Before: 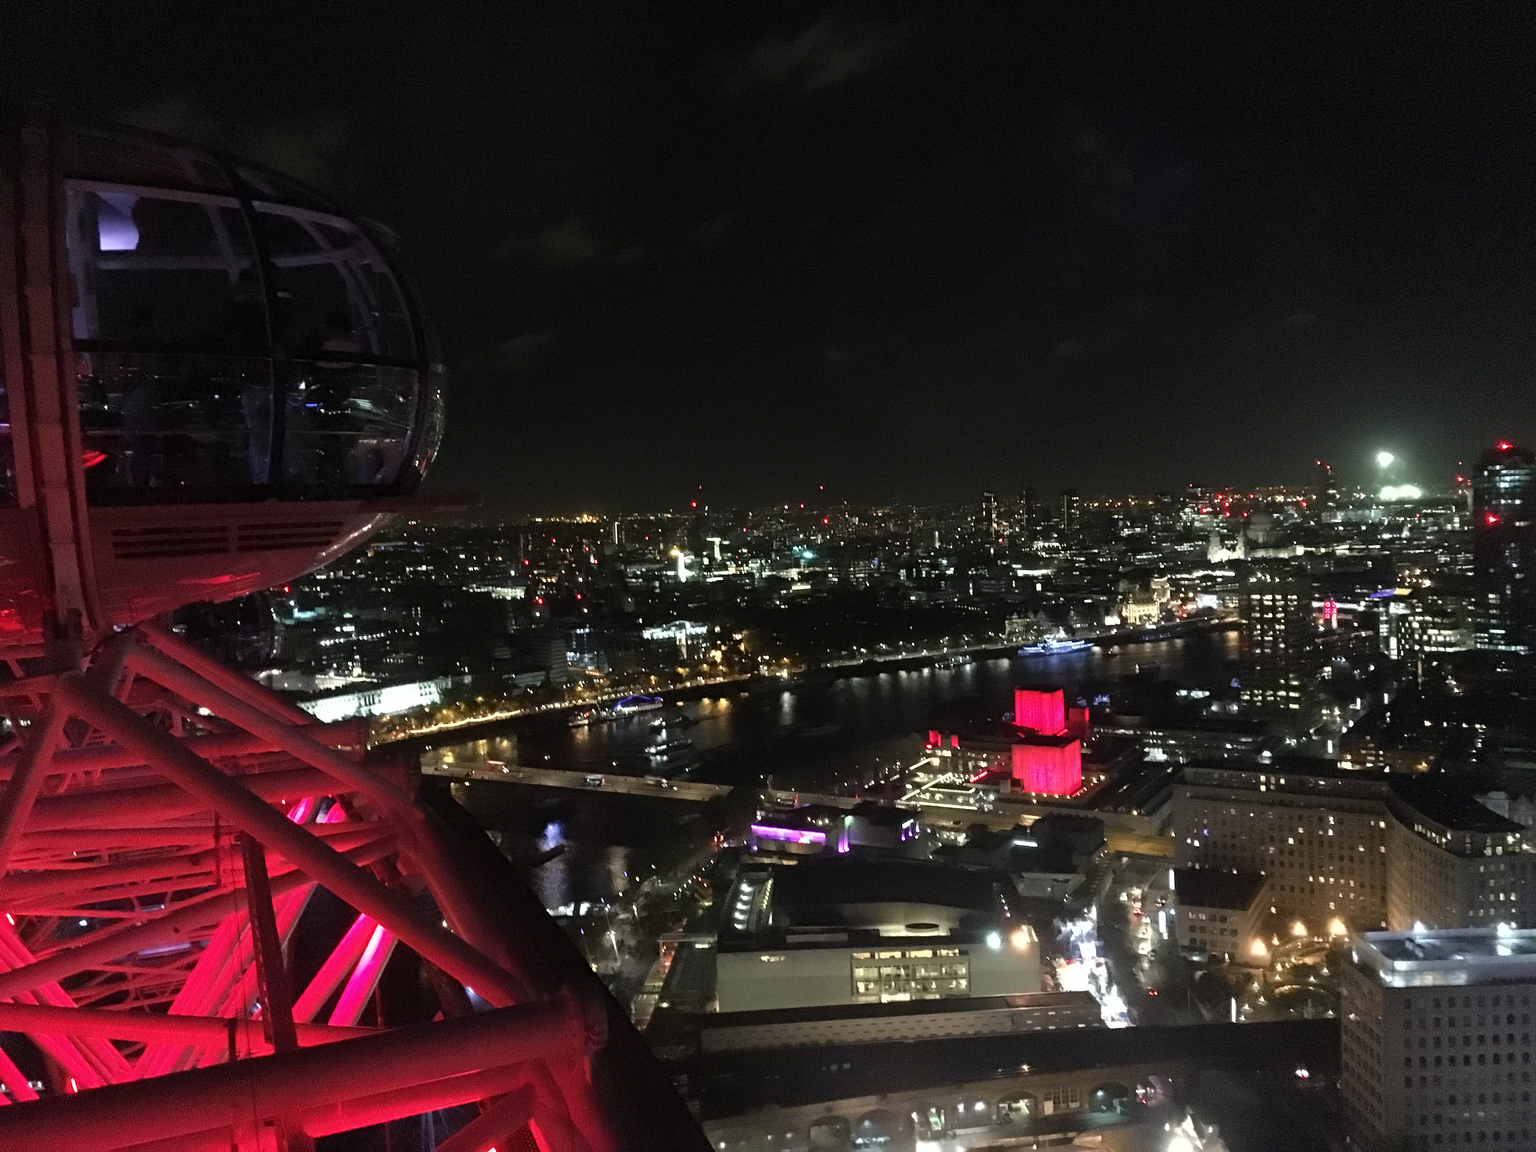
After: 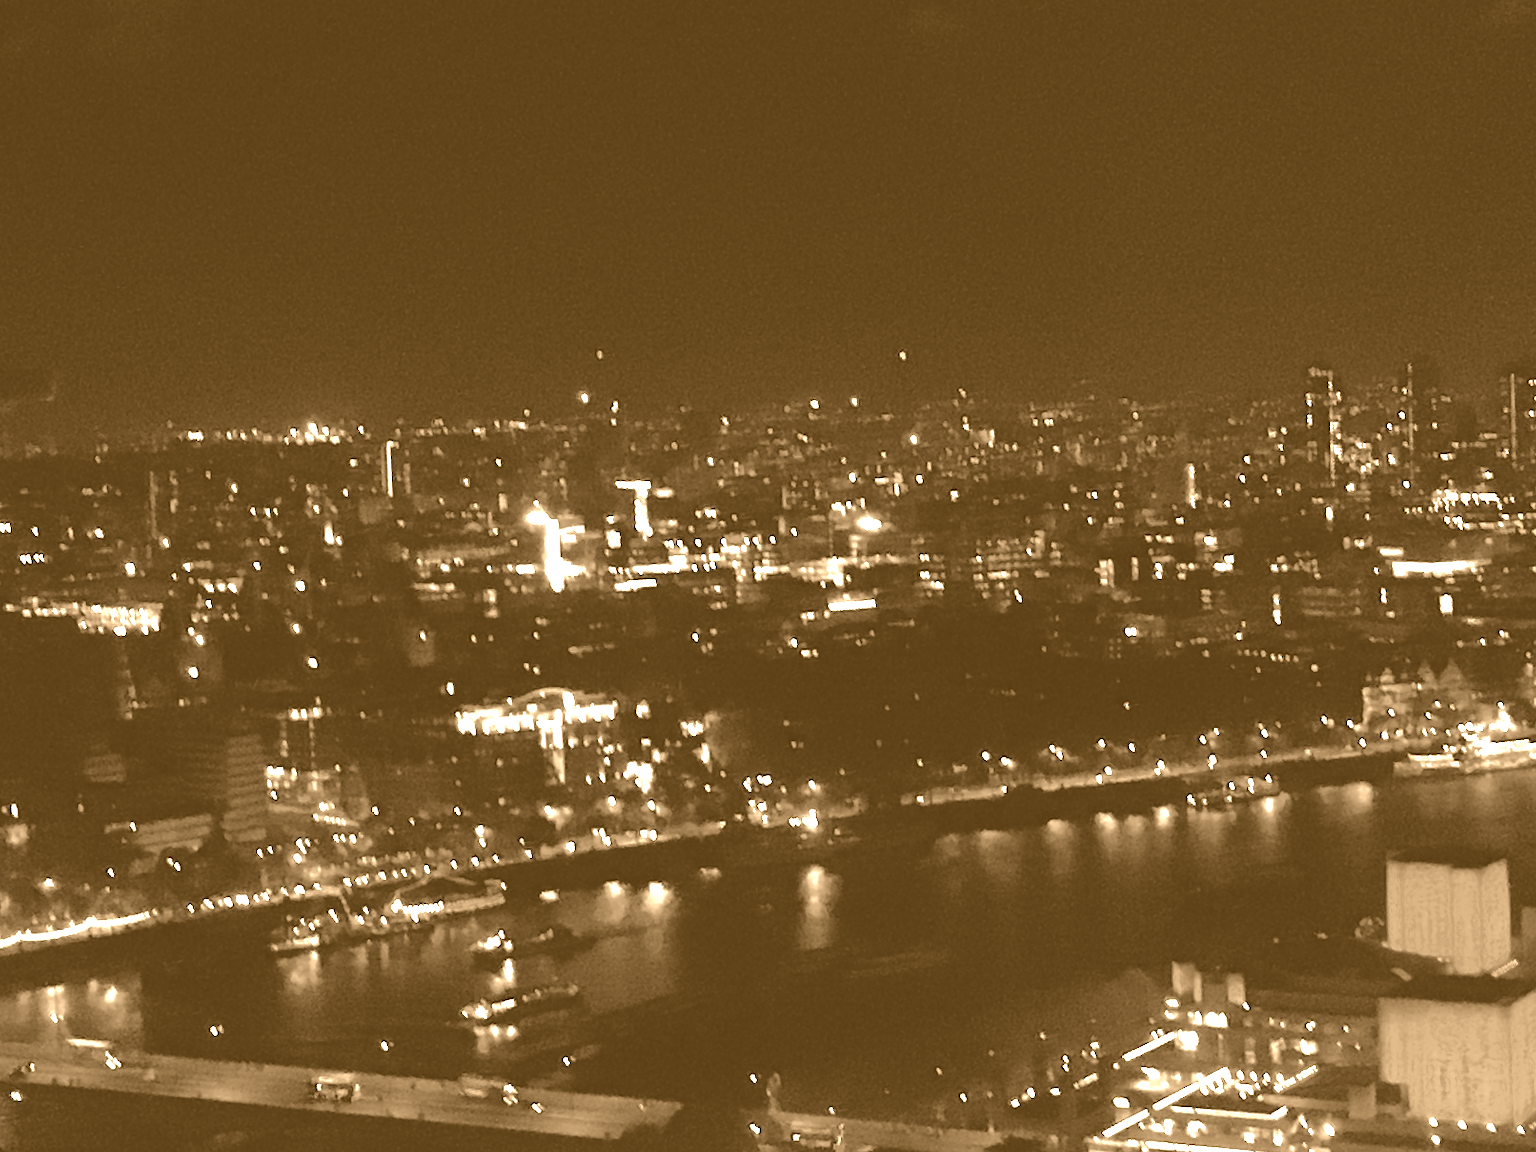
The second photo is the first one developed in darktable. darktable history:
tone equalizer: on, module defaults
base curve: curves: ch0 [(0, 0) (0.595, 0.418) (1, 1)], preserve colors none
crop: left 30%, top 30%, right 30%, bottom 30%
colorize: hue 28.8°, source mix 100%
